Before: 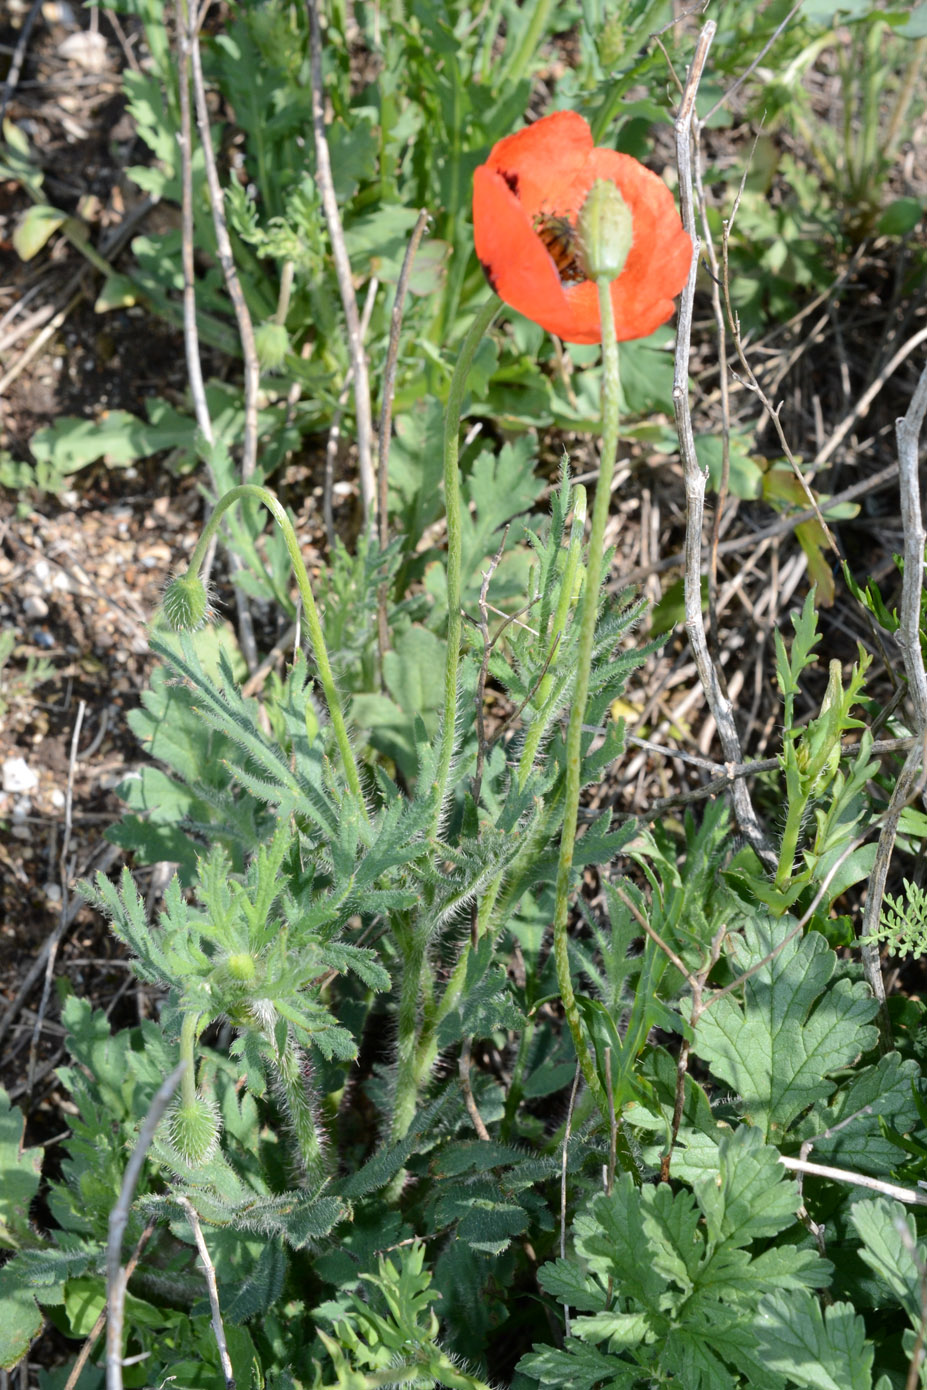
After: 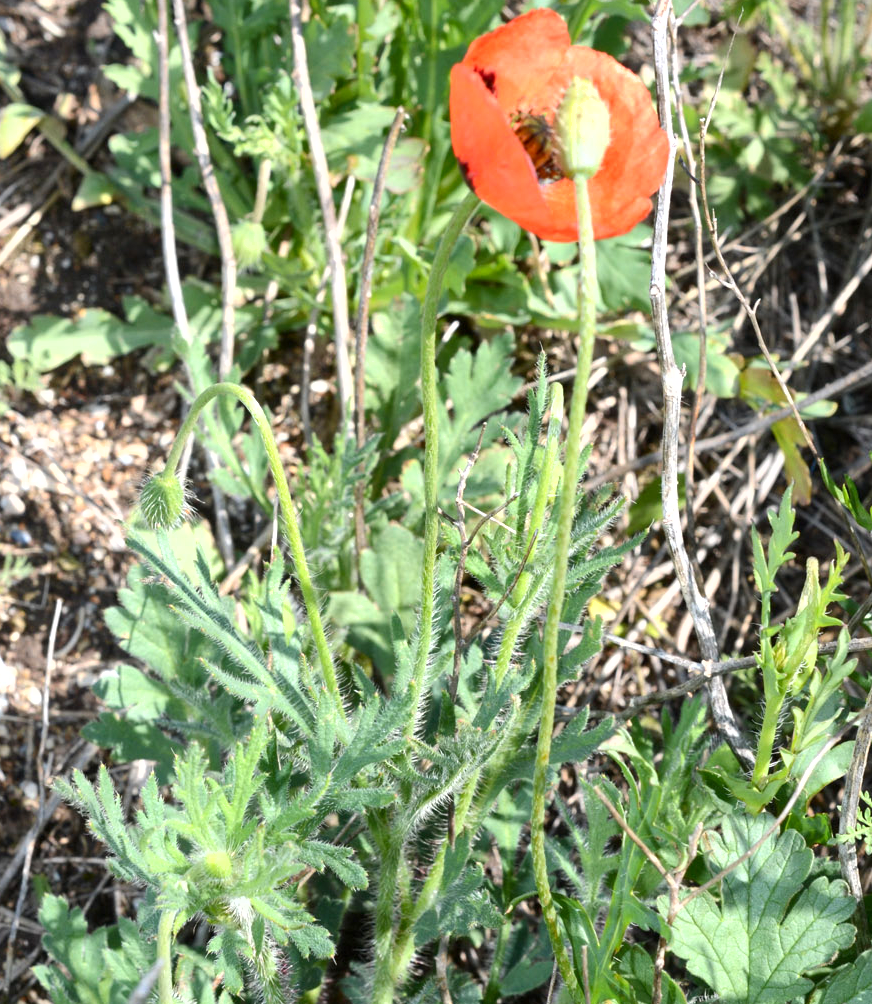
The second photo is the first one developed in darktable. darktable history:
exposure: exposure 0.631 EV, compensate highlight preservation false
shadows and highlights: soften with gaussian
crop: left 2.585%, top 7.339%, right 3.333%, bottom 20.36%
